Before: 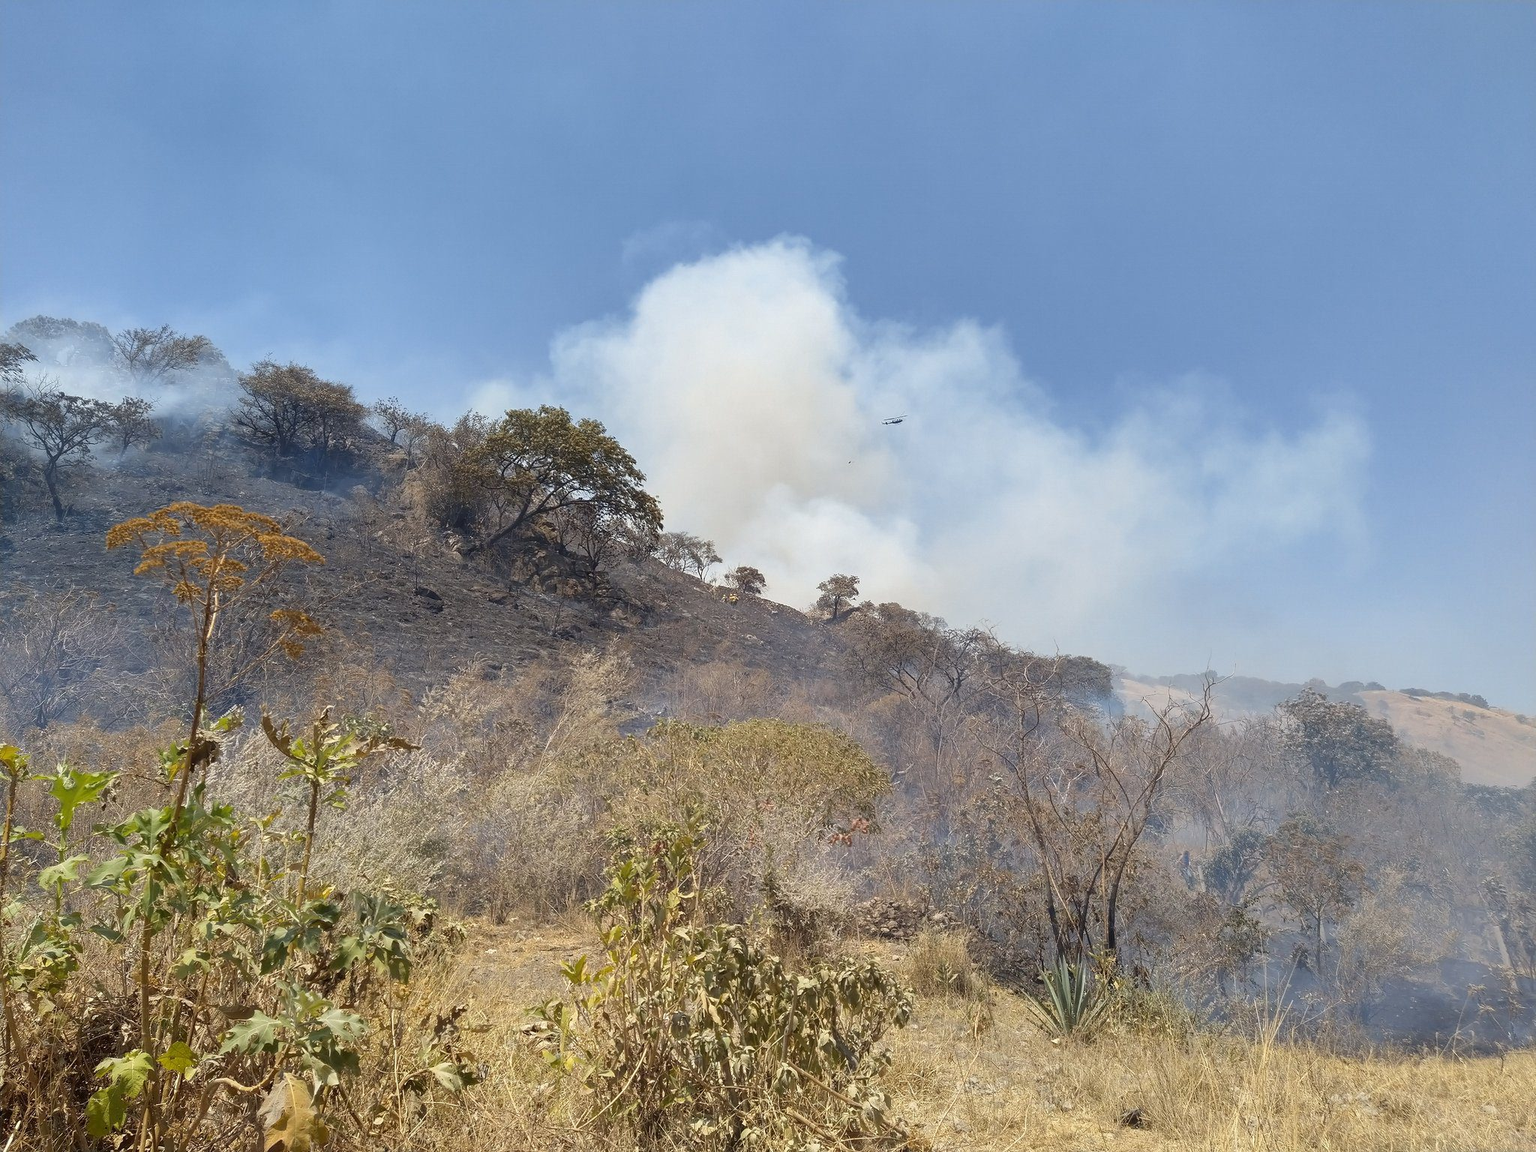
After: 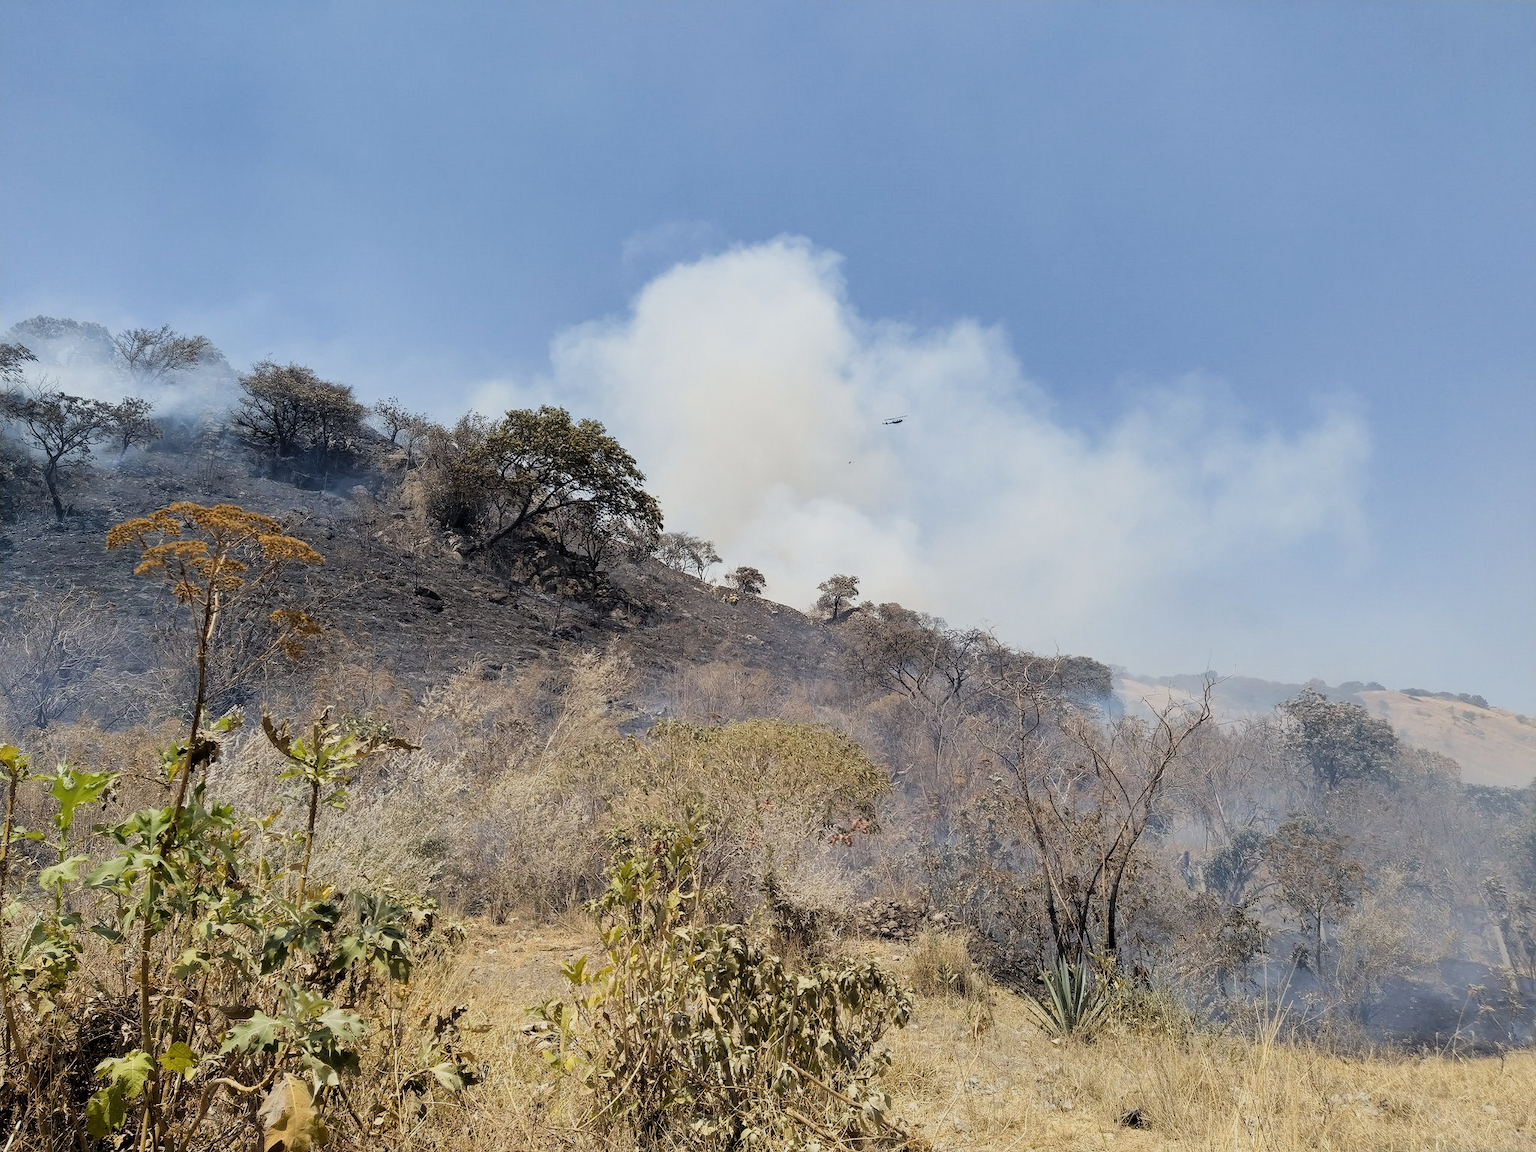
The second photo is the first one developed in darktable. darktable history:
filmic rgb: black relative exposure -5.08 EV, white relative exposure 3.95 EV, hardness 2.89, contrast 1.3, highlights saturation mix -30.03%
